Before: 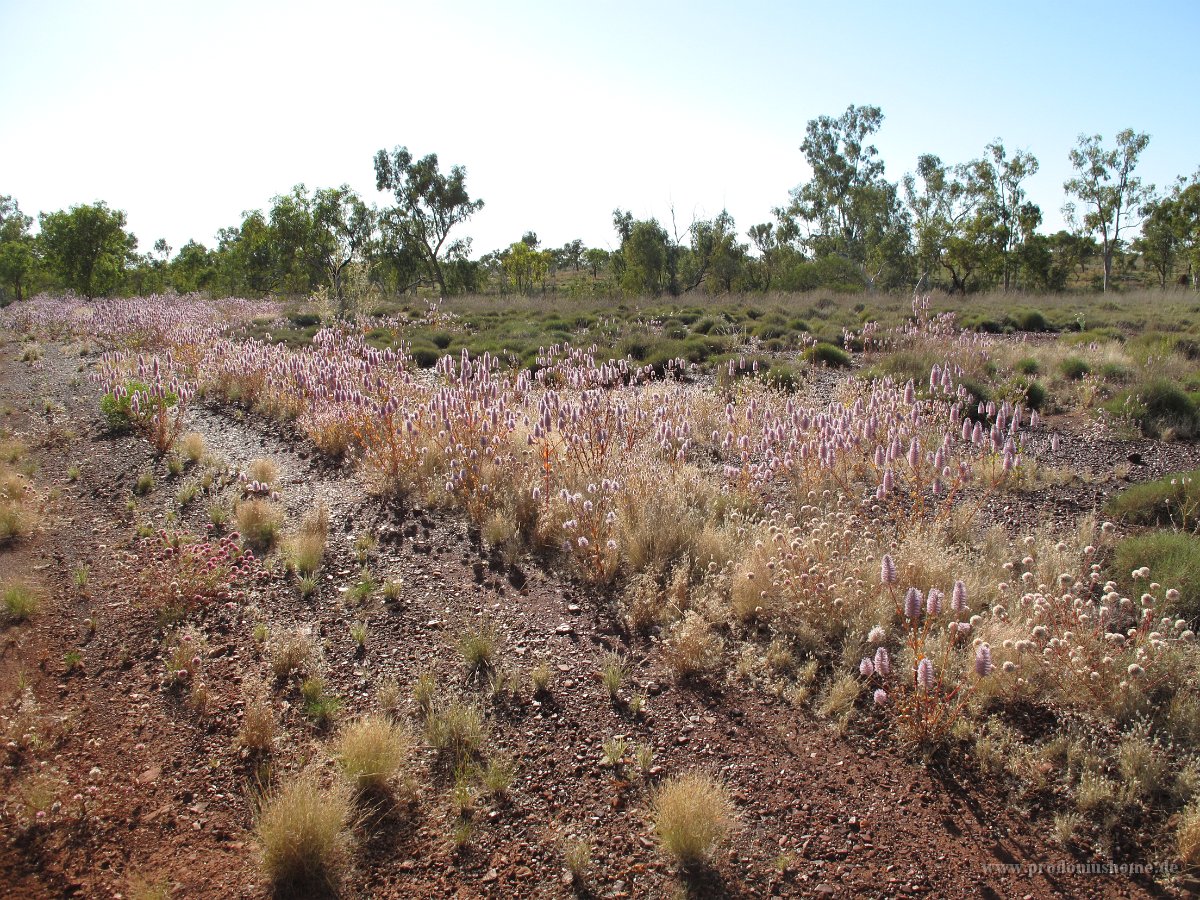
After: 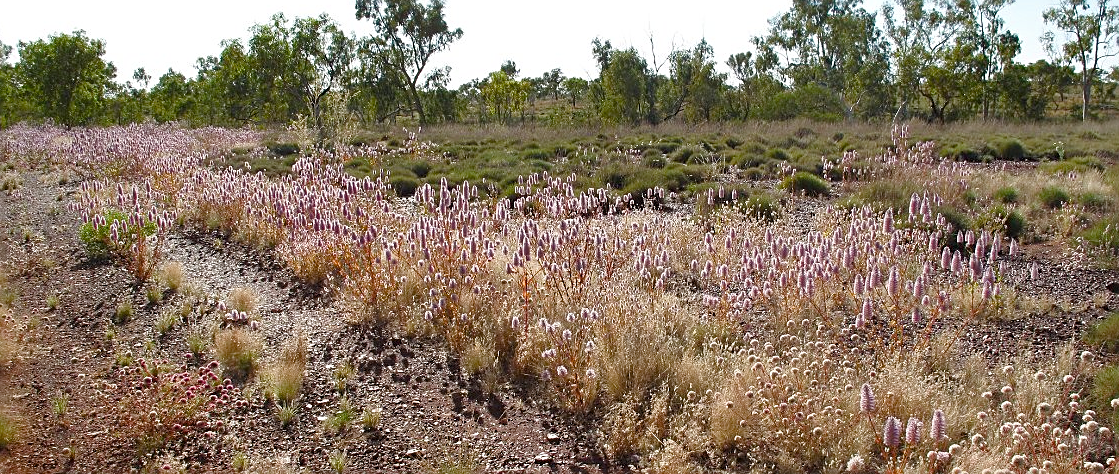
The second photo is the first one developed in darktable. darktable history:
color balance rgb: perceptual saturation grading › global saturation 20%, perceptual saturation grading › highlights -50.544%, perceptual saturation grading › shadows 30.309%, global vibrance 20%
crop: left 1.805%, top 19.037%, right 4.917%, bottom 28.233%
sharpen: on, module defaults
